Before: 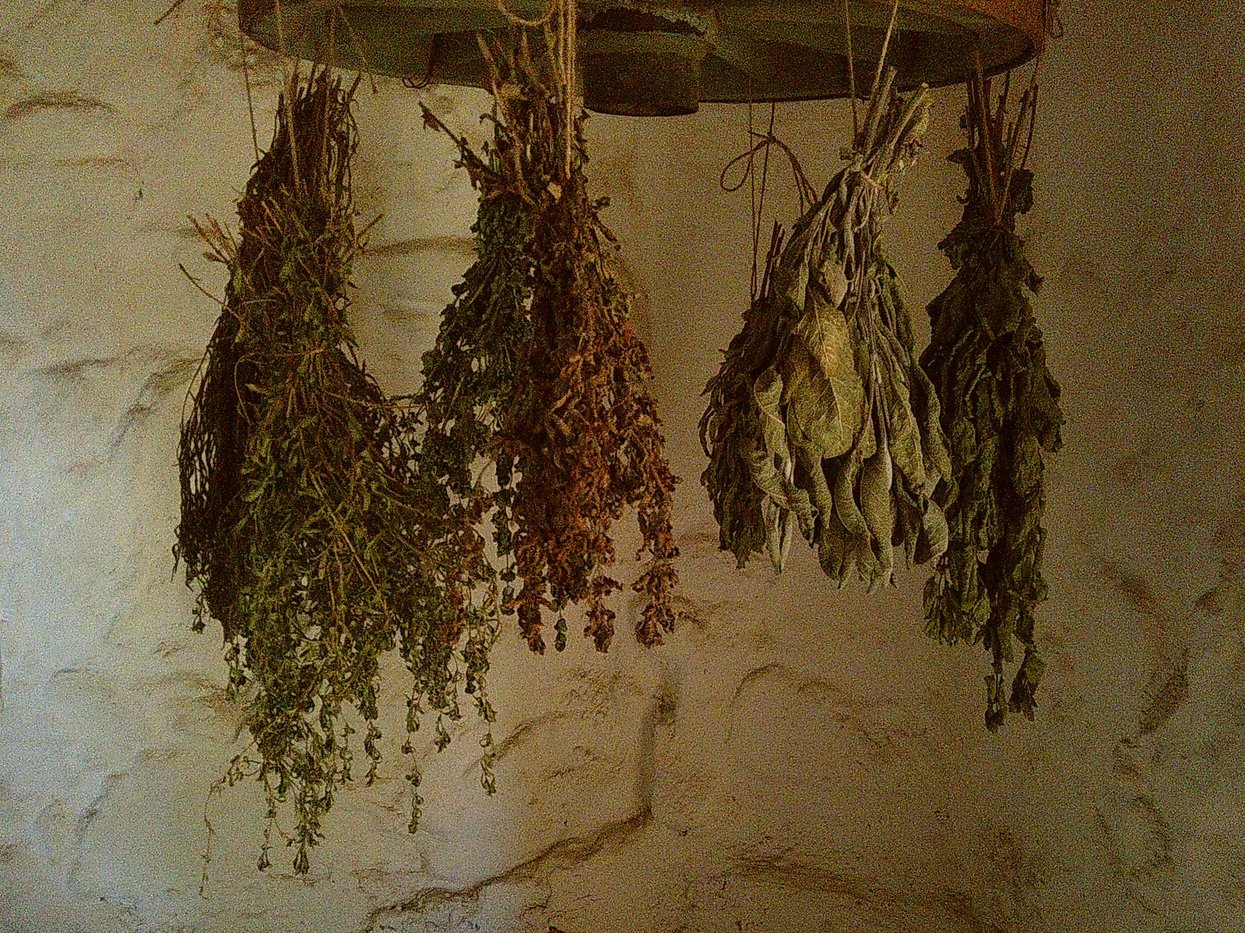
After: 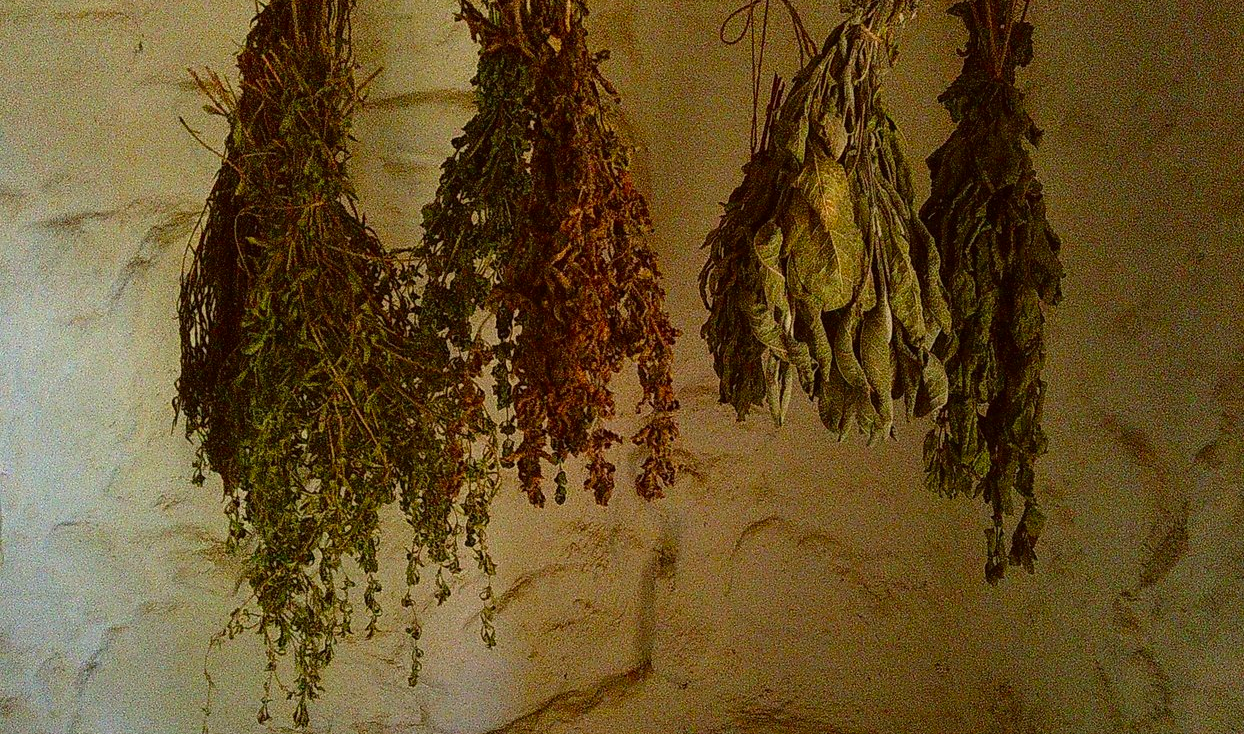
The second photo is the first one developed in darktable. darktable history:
crop and rotate: top 15.774%, bottom 5.506%
contrast brightness saturation: contrast 0.09, saturation 0.28
